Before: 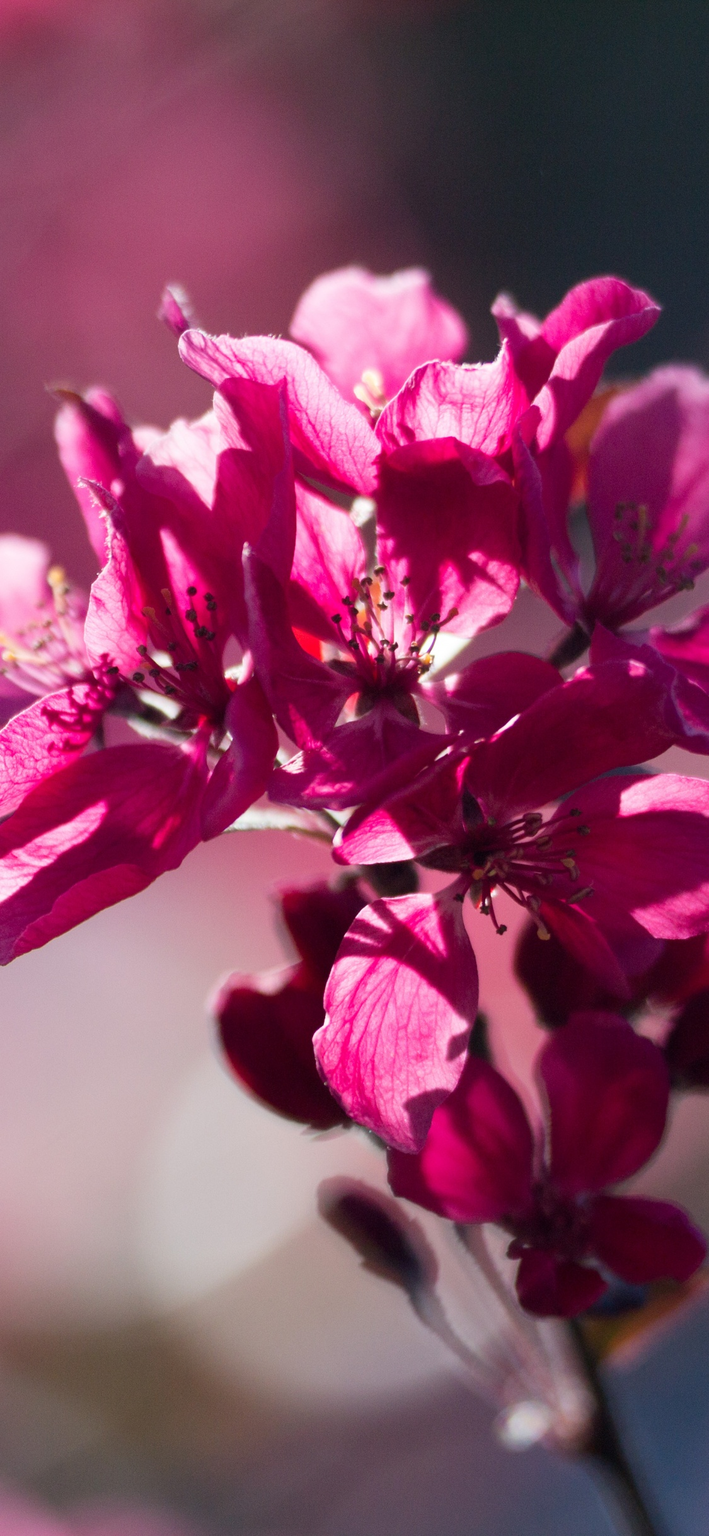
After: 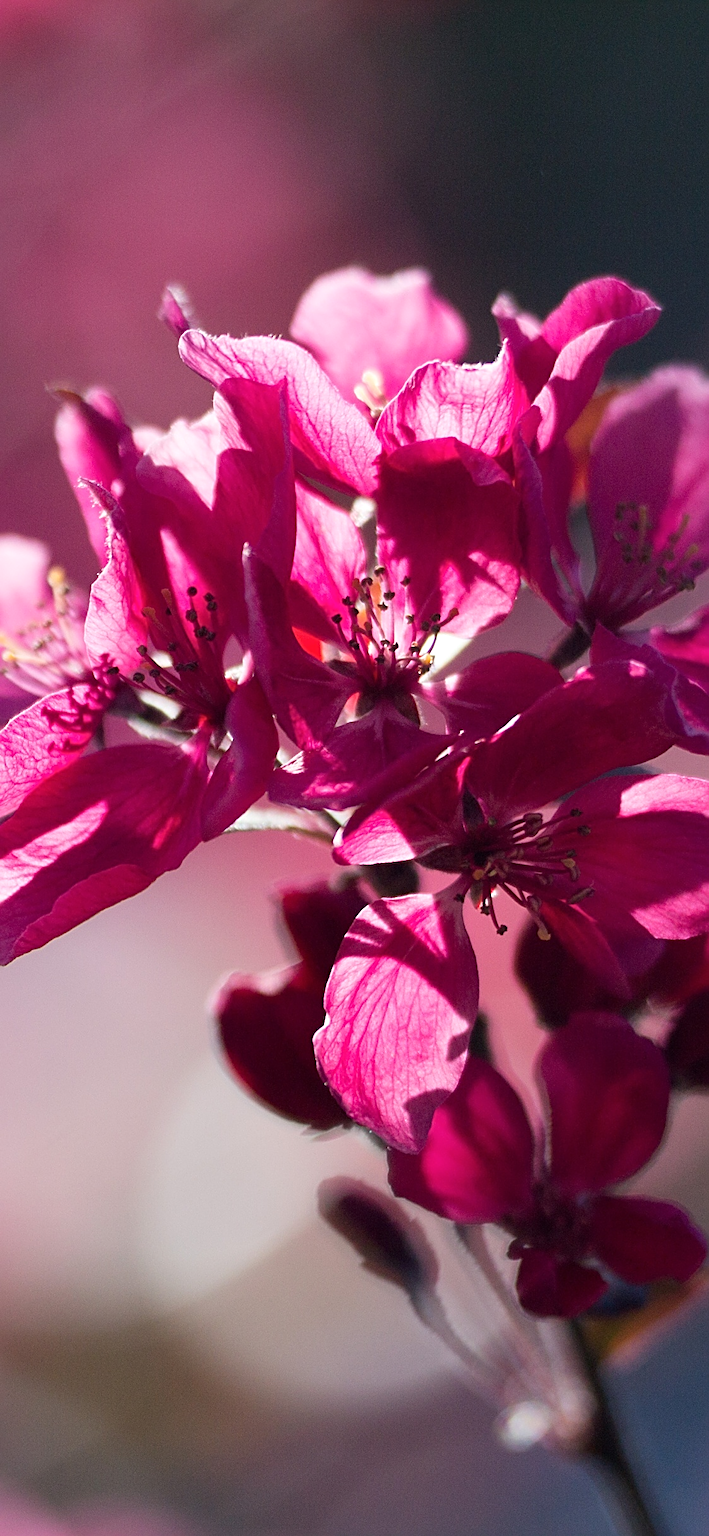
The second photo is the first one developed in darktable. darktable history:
sharpen: radius 2.674, amount 0.67
shadows and highlights: shadows 13.81, white point adjustment 1.19, highlights -1.53, soften with gaussian
tone equalizer: on, module defaults
